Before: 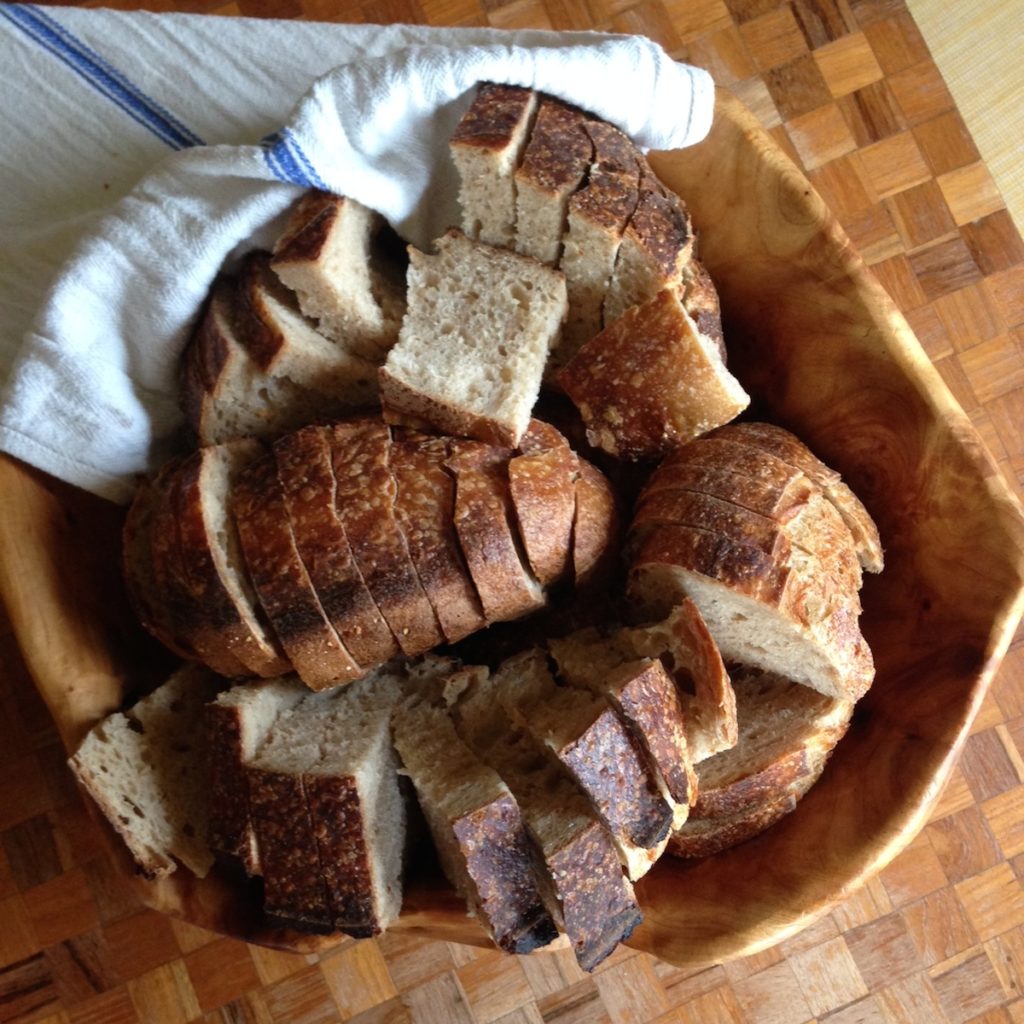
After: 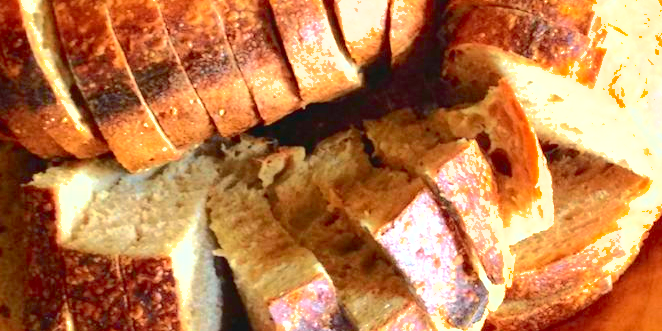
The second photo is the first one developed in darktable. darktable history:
shadows and highlights: on, module defaults
crop: left 18.065%, top 50.776%, right 17.231%, bottom 16.822%
exposure: black level correction 0, exposure 1.629 EV, compensate highlight preservation false
color correction: highlights a* -6.44, highlights b* 0.416
tone curve: curves: ch0 [(0, 0.014) (0.12, 0.096) (0.386, 0.49) (0.54, 0.684) (0.751, 0.855) (0.89, 0.943) (0.998, 0.989)]; ch1 [(0, 0) (0.133, 0.099) (0.437, 0.41) (0.5, 0.5) (0.517, 0.536) (0.548, 0.575) (0.582, 0.639) (0.627, 0.692) (0.836, 0.868) (1, 1)]; ch2 [(0, 0) (0.374, 0.341) (0.456, 0.443) (0.478, 0.49) (0.501, 0.5) (0.528, 0.538) (0.55, 0.6) (0.572, 0.633) (0.702, 0.775) (1, 1)], color space Lab, independent channels, preserve colors none
